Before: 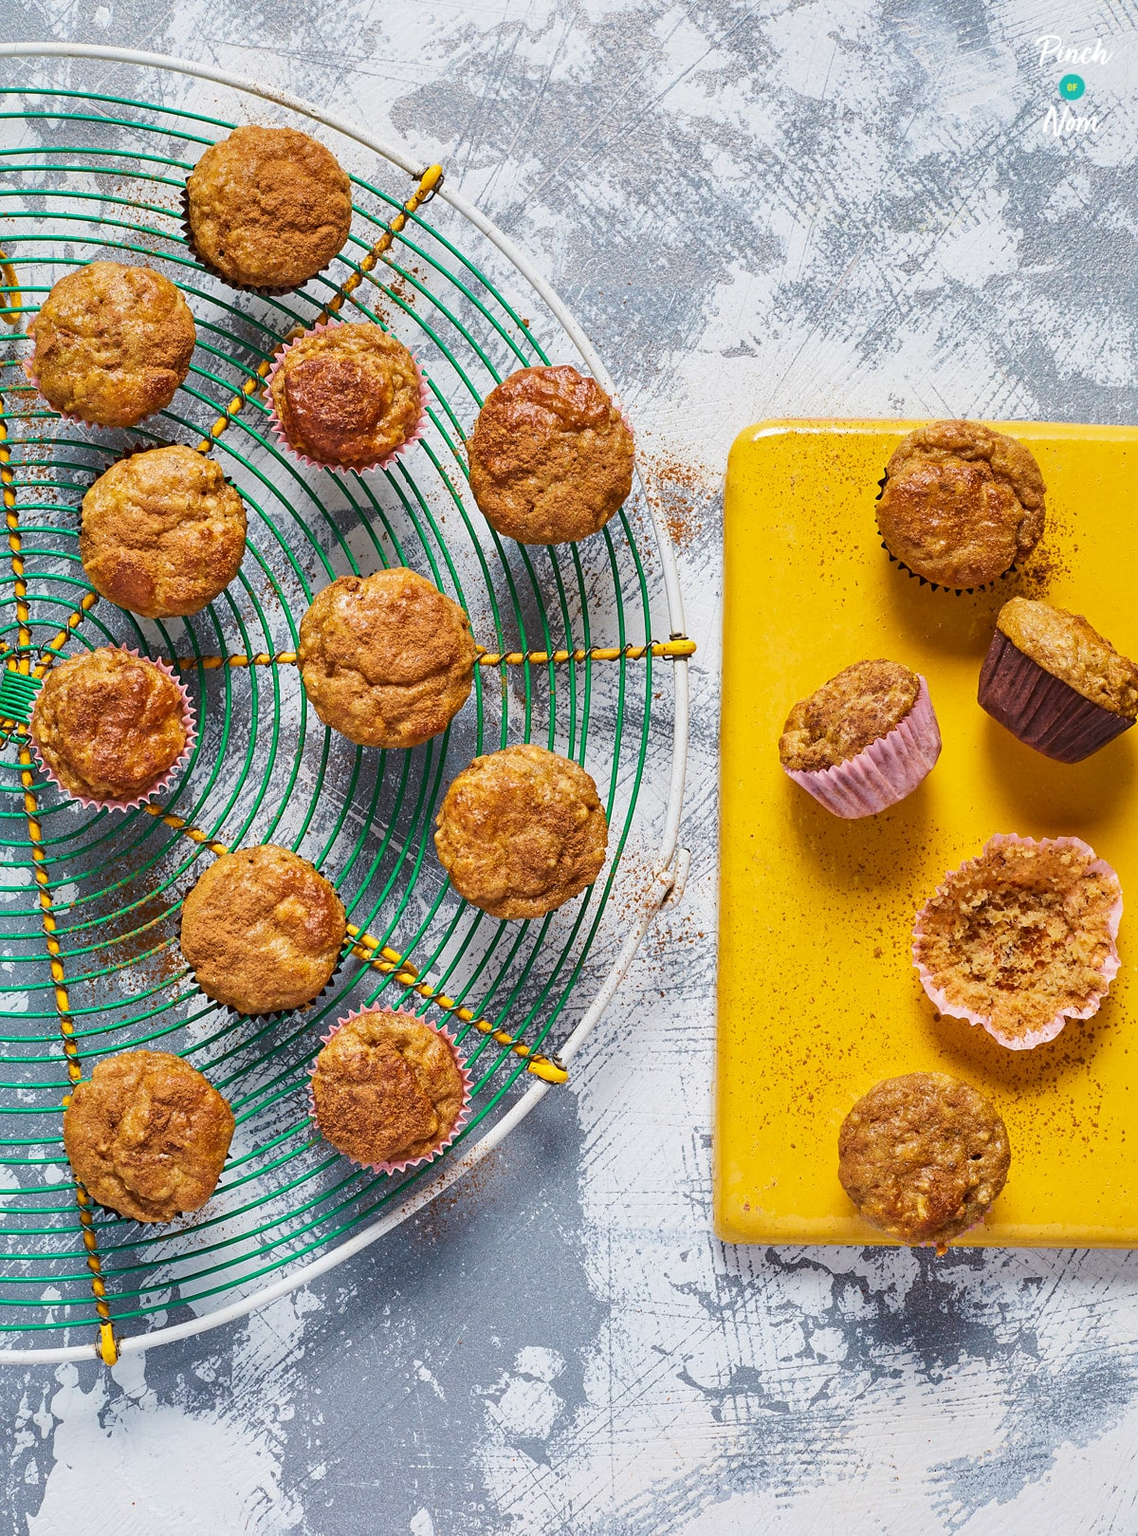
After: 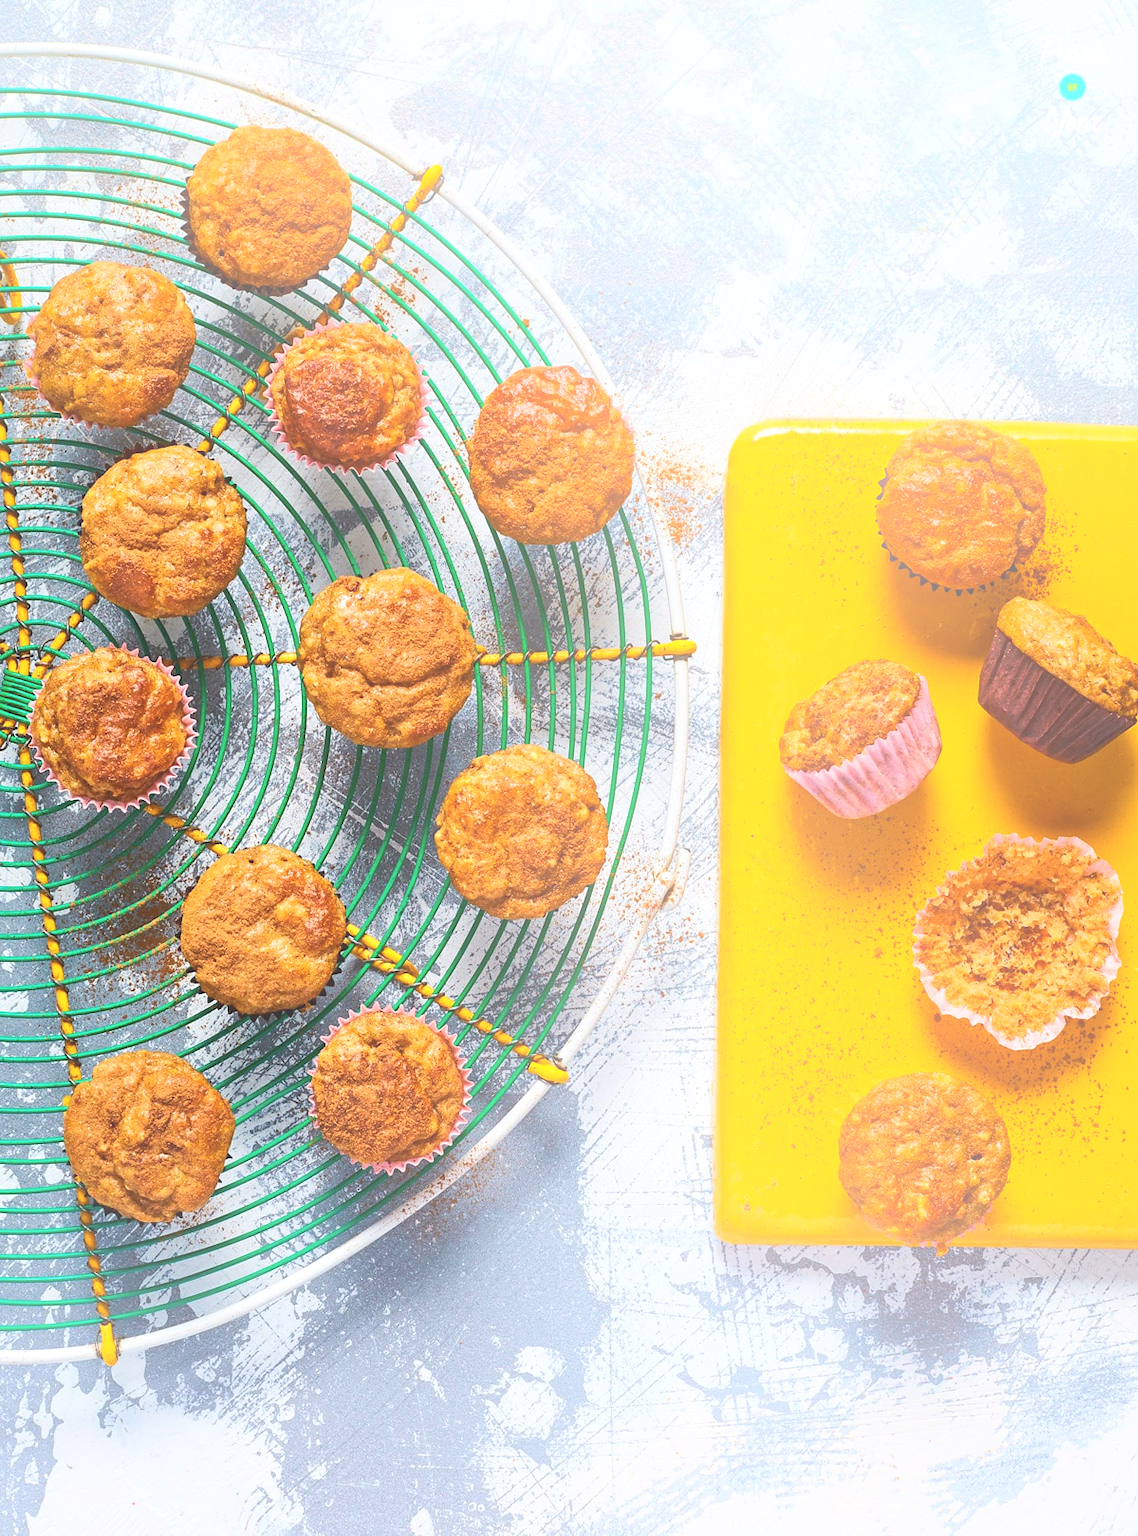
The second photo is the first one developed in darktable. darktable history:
color balance rgb: perceptual saturation grading › global saturation -0.31%, global vibrance -8%, contrast -13%, saturation formula JzAzBz (2021)
bloom: size 38%, threshold 95%, strength 30%
tone equalizer: -8 EV -0.75 EV, -7 EV -0.7 EV, -6 EV -0.6 EV, -5 EV -0.4 EV, -3 EV 0.4 EV, -2 EV 0.6 EV, -1 EV 0.7 EV, +0 EV 0.75 EV, edges refinement/feathering 500, mask exposure compensation -1.57 EV, preserve details no
shadows and highlights: shadows 4.1, highlights -17.6, soften with gaussian
